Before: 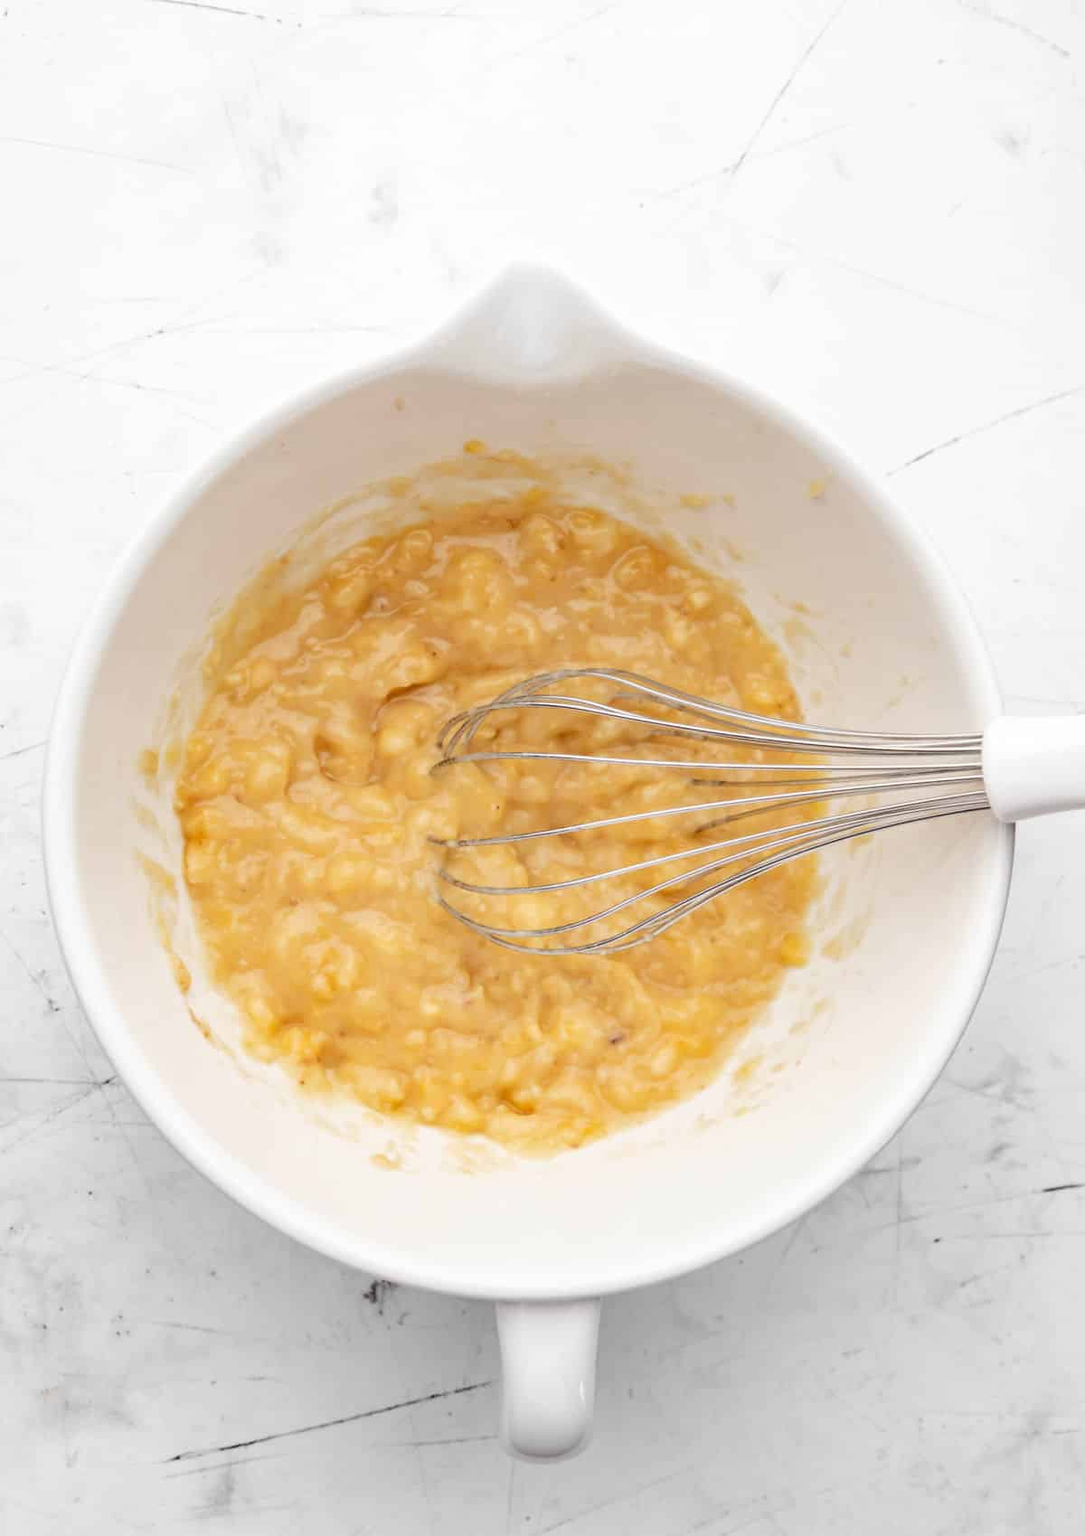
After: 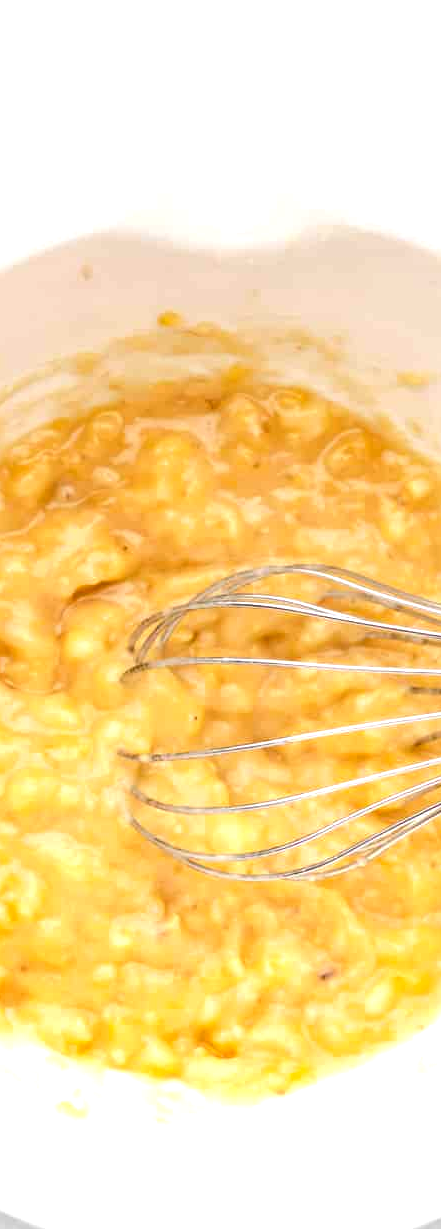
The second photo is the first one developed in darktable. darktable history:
crop and rotate: left 29.657%, top 10.385%, right 33.526%, bottom 17.234%
color balance rgb: global offset › hue 169.84°, perceptual saturation grading › global saturation 0.439%, perceptual brilliance grading › global brilliance 17.905%, global vibrance 14.256%
